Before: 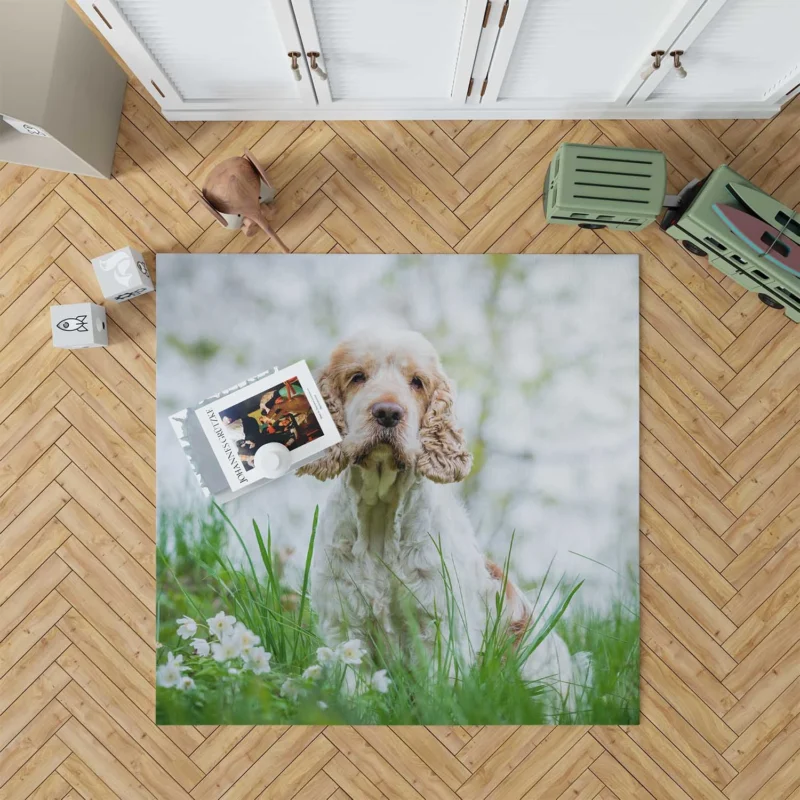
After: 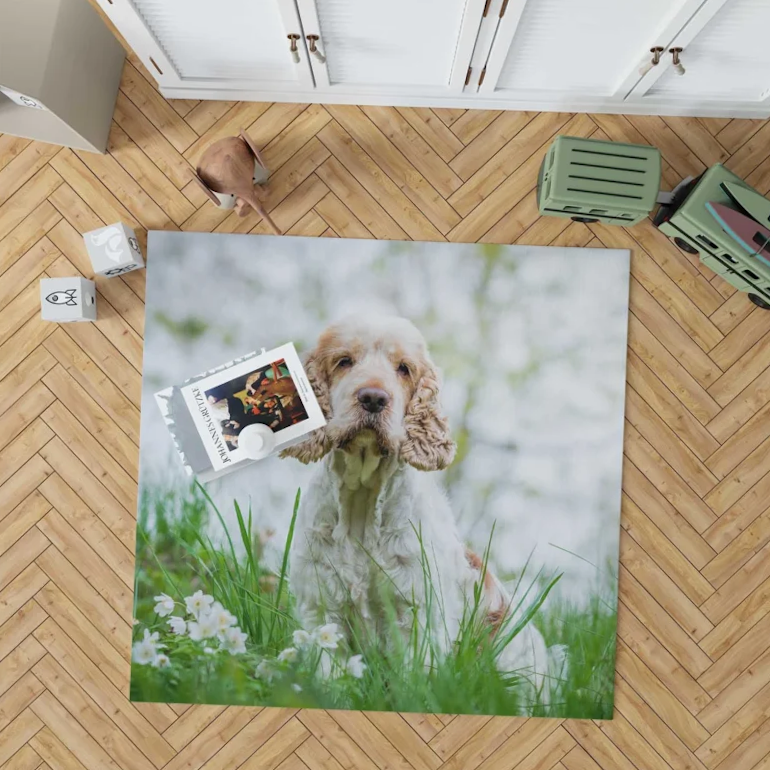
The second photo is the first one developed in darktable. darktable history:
crop and rotate: angle -2.21°
